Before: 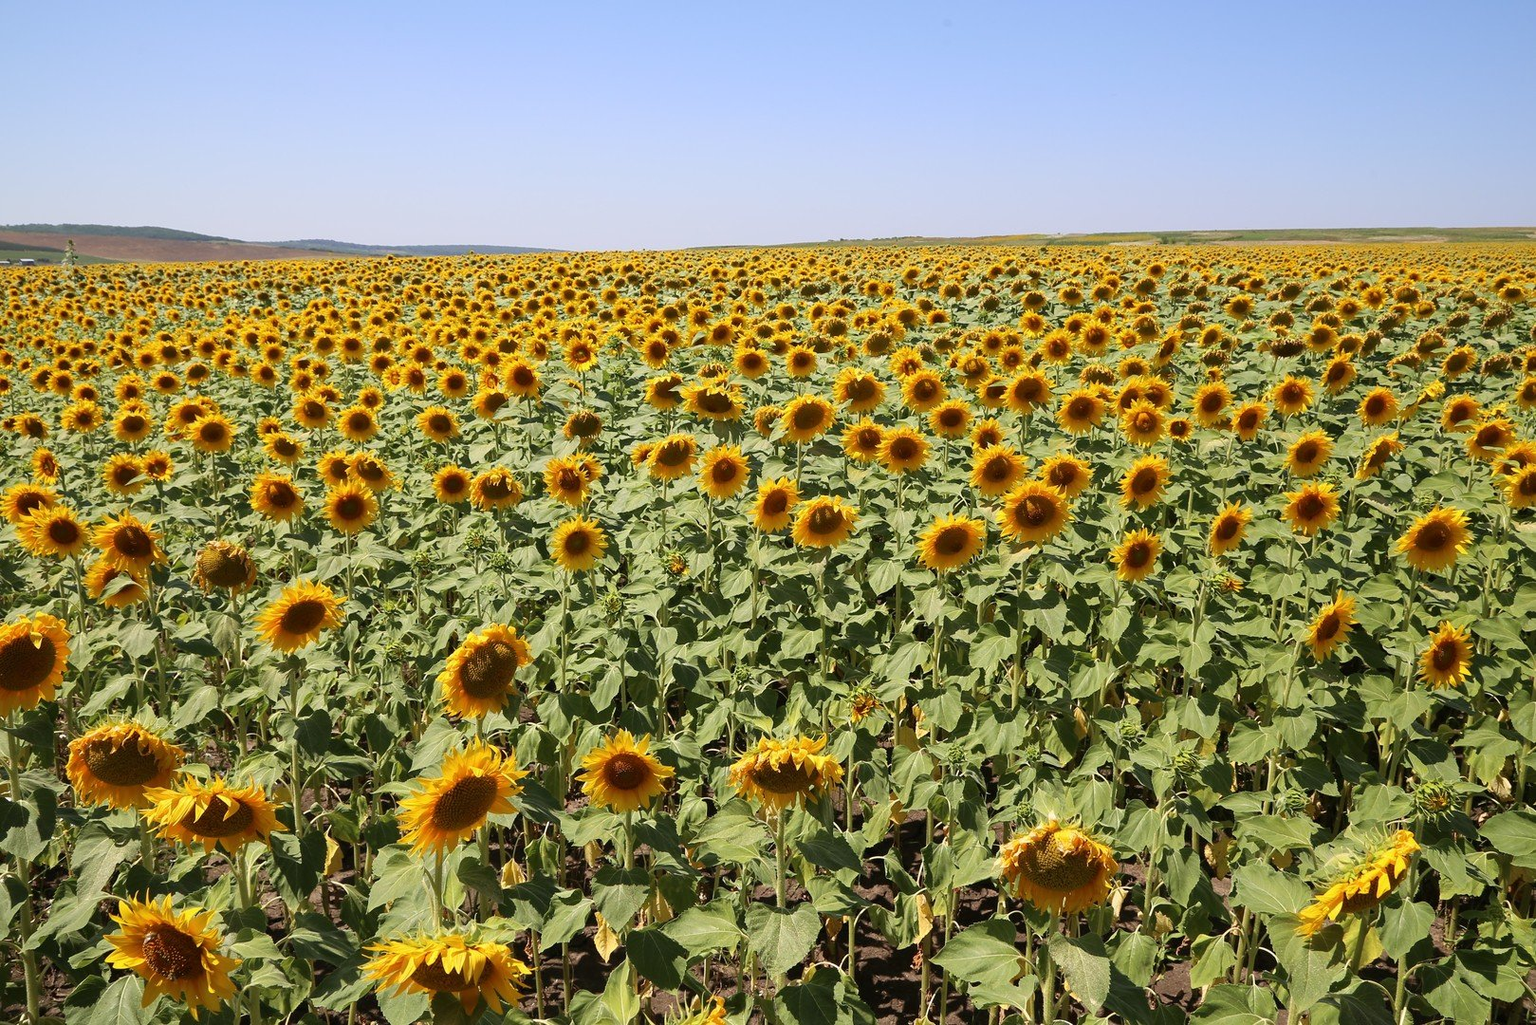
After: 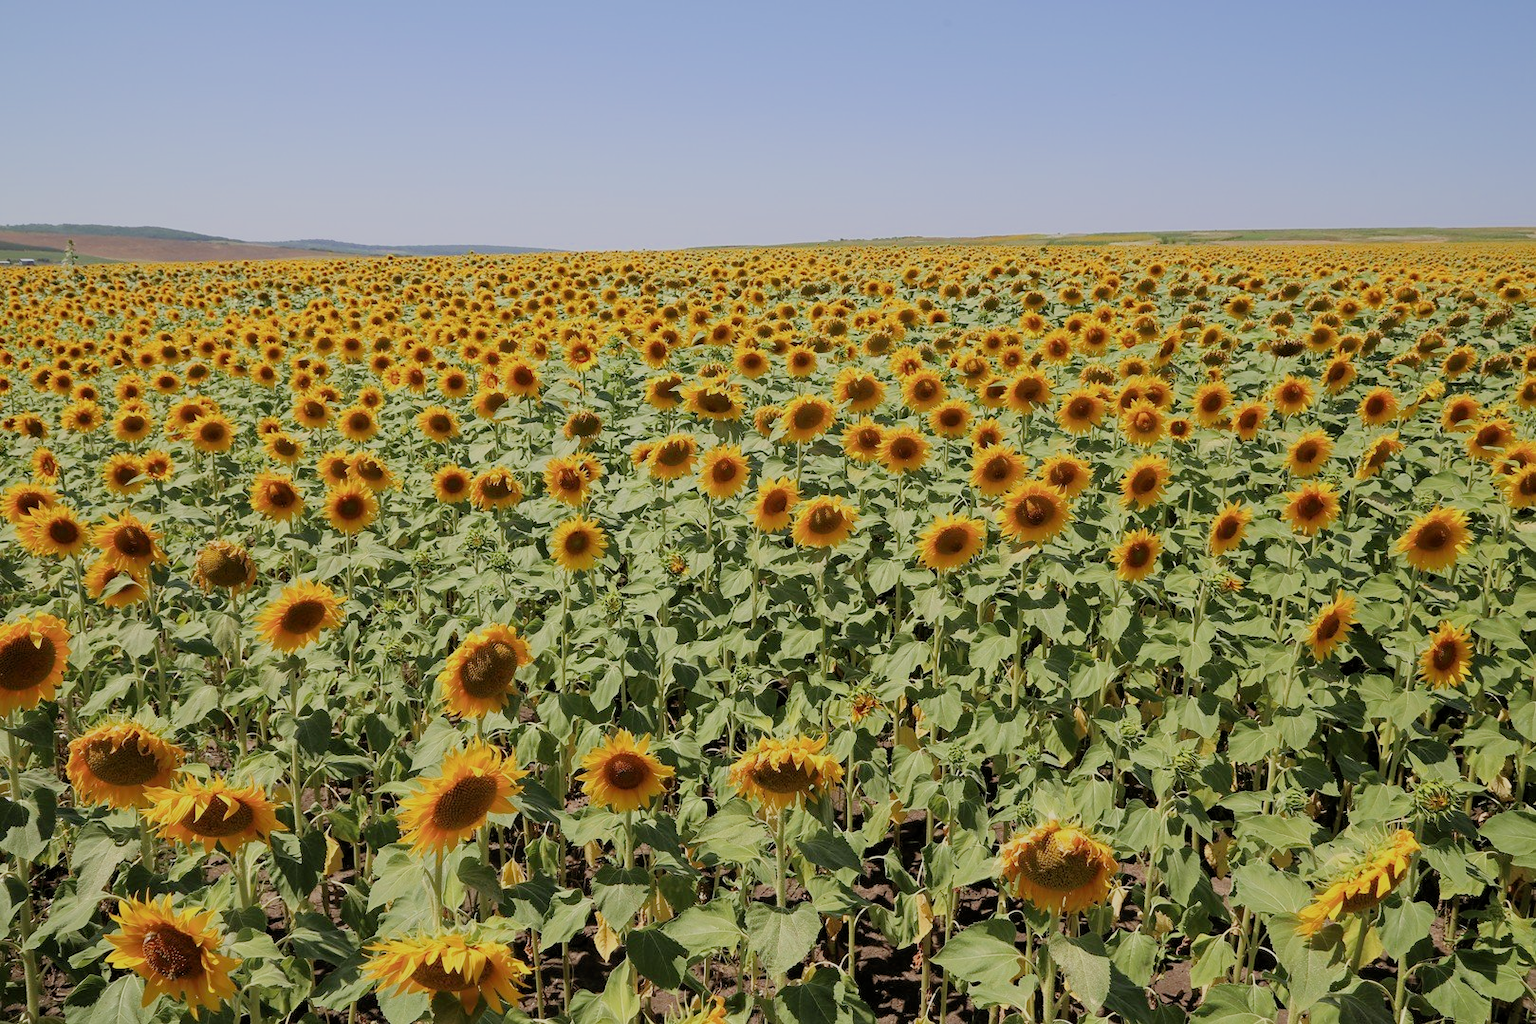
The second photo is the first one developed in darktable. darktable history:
exposure: exposure 0.206 EV, compensate highlight preservation false
filmic rgb: black relative exposure -8.81 EV, white relative exposure 4.98 EV, target black luminance 0%, hardness 3.77, latitude 66.56%, contrast 0.816, highlights saturation mix 11.17%, shadows ↔ highlights balance 20.09%
